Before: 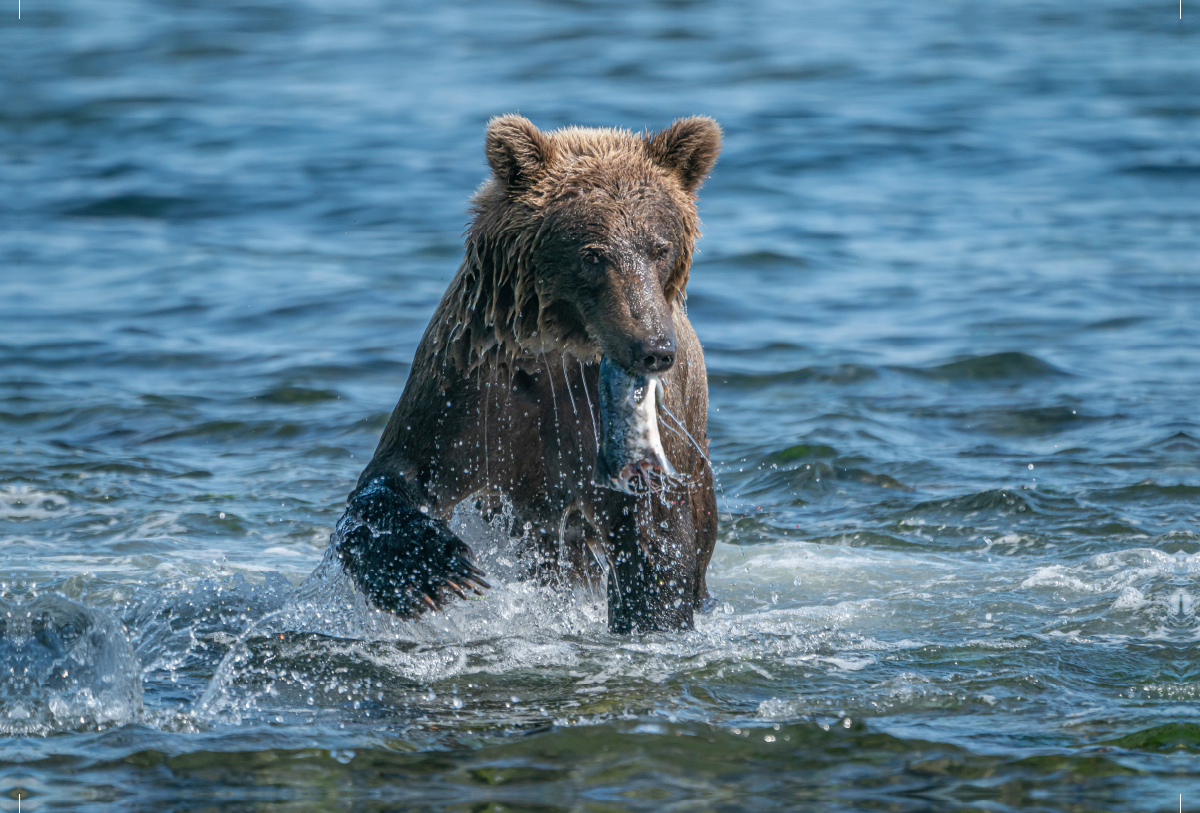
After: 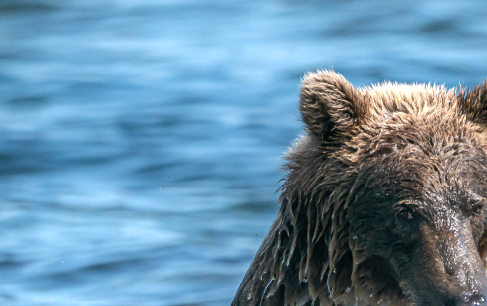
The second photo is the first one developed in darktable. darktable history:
crop: left 15.503%, top 5.425%, right 43.873%, bottom 56.911%
tone equalizer: -8 EV 0.001 EV, -7 EV -0.003 EV, -6 EV 0.003 EV, -5 EV -0.04 EV, -4 EV -0.147 EV, -3 EV -0.145 EV, -2 EV 0.237 EV, -1 EV 0.714 EV, +0 EV 0.477 EV, mask exposure compensation -0.507 EV
